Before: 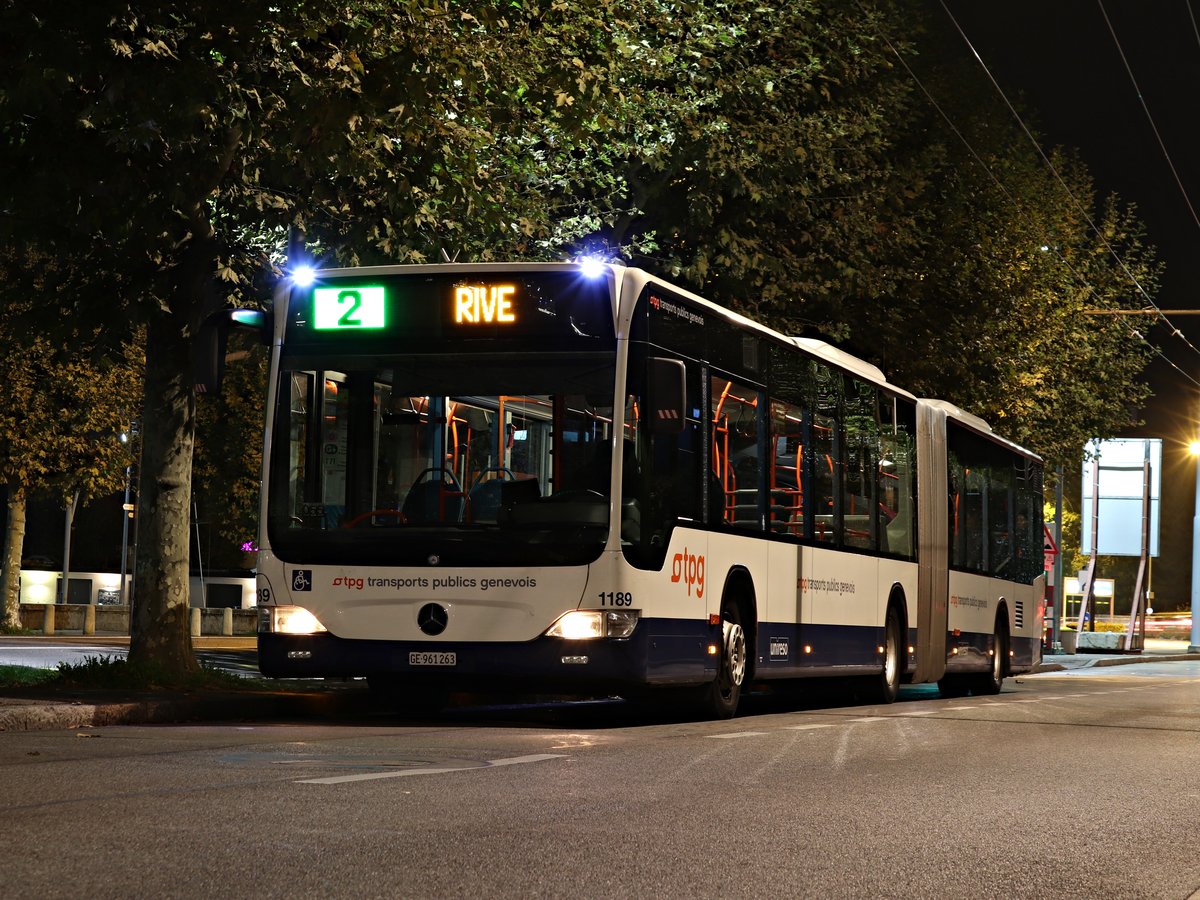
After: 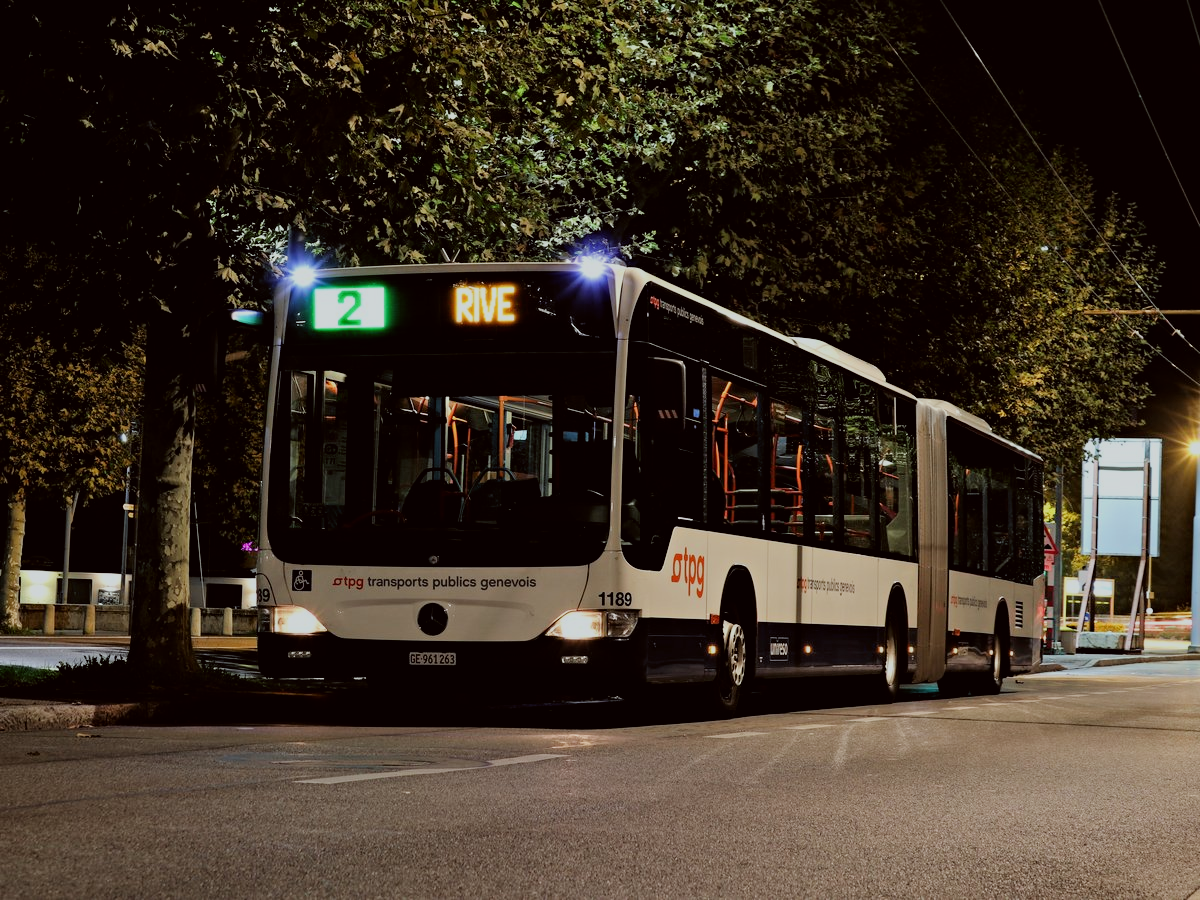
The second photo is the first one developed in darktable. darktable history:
color correction: highlights a* -2.73, highlights b* -2.09, shadows a* 2.41, shadows b* 2.73
filmic rgb: black relative exposure -6.68 EV, white relative exposure 4.56 EV, hardness 3.25
